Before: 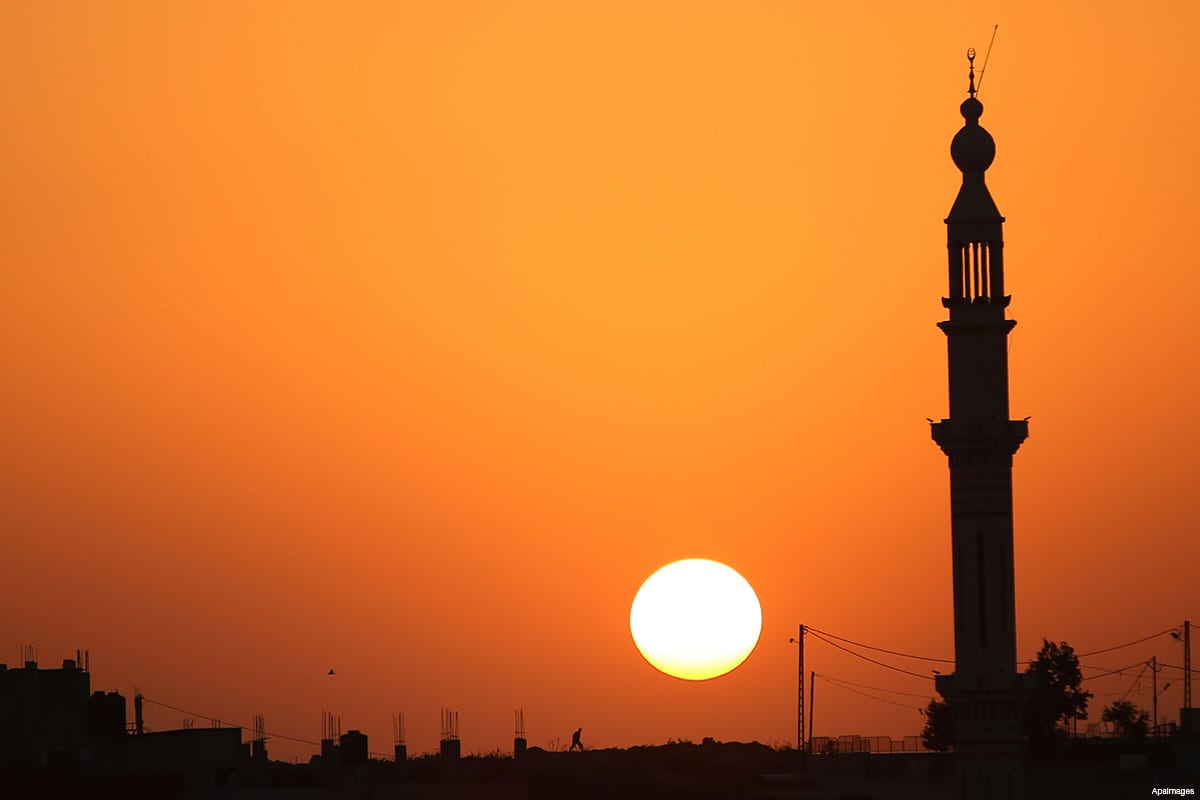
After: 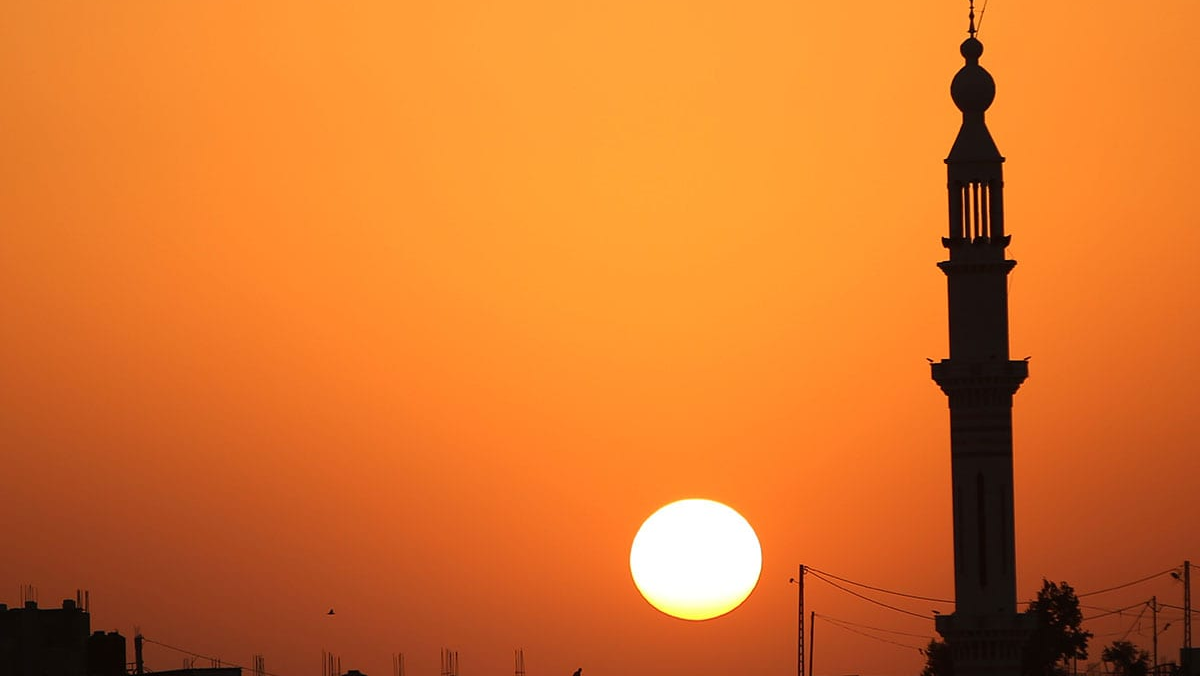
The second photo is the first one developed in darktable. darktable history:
crop: top 7.609%, bottom 7.818%
